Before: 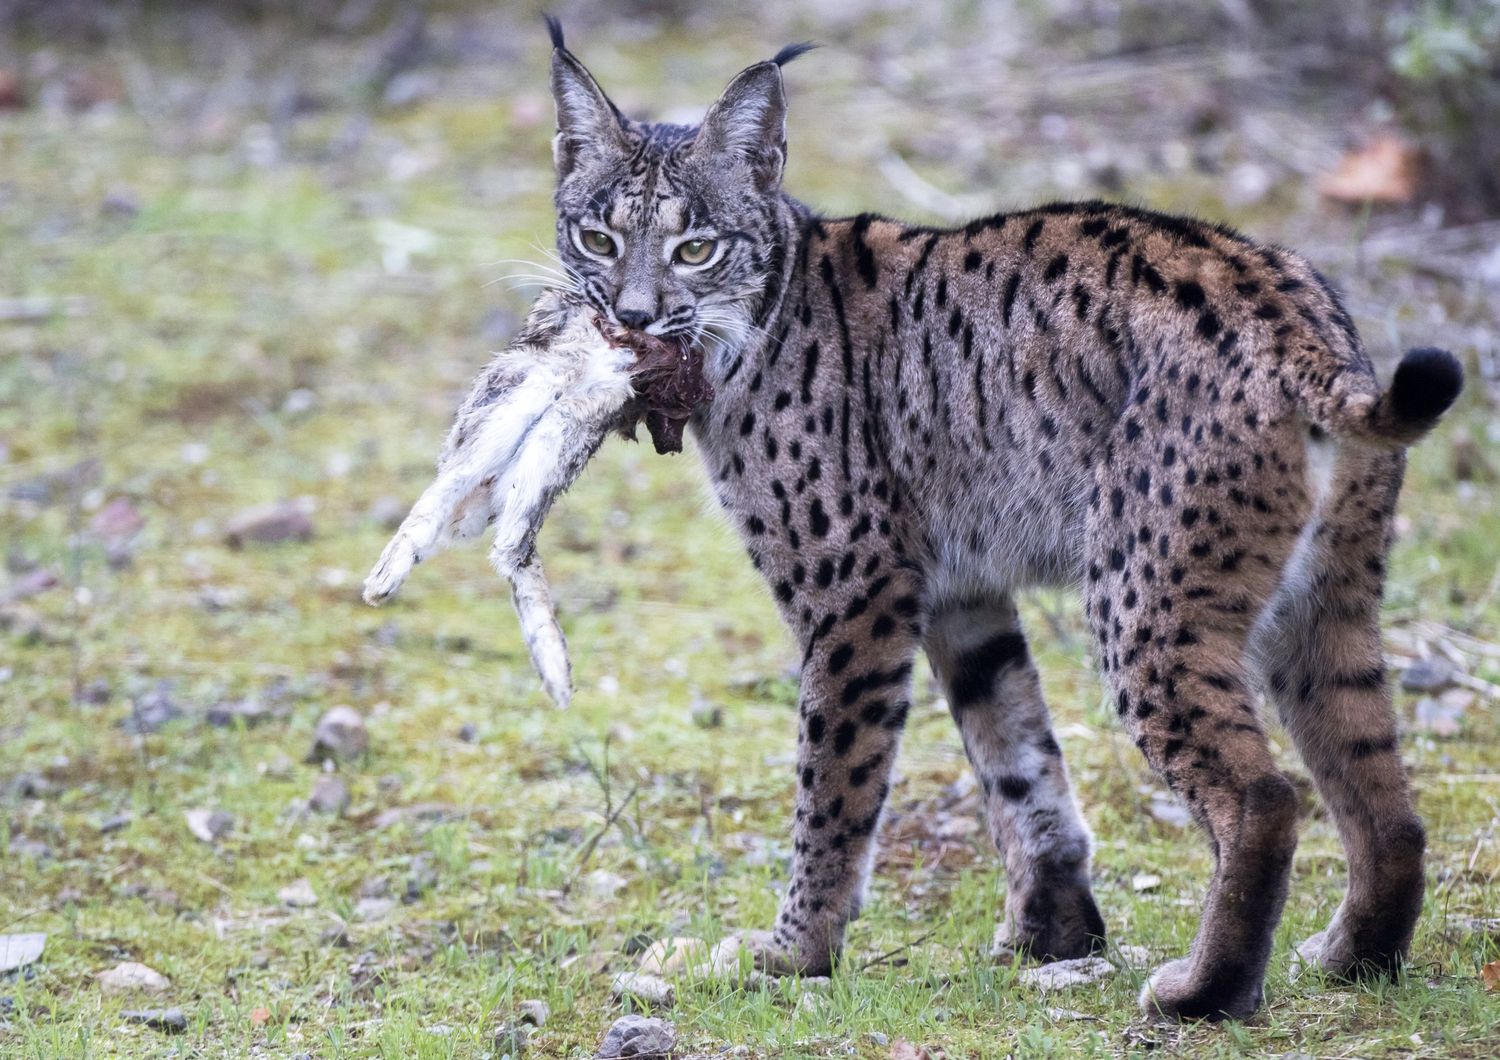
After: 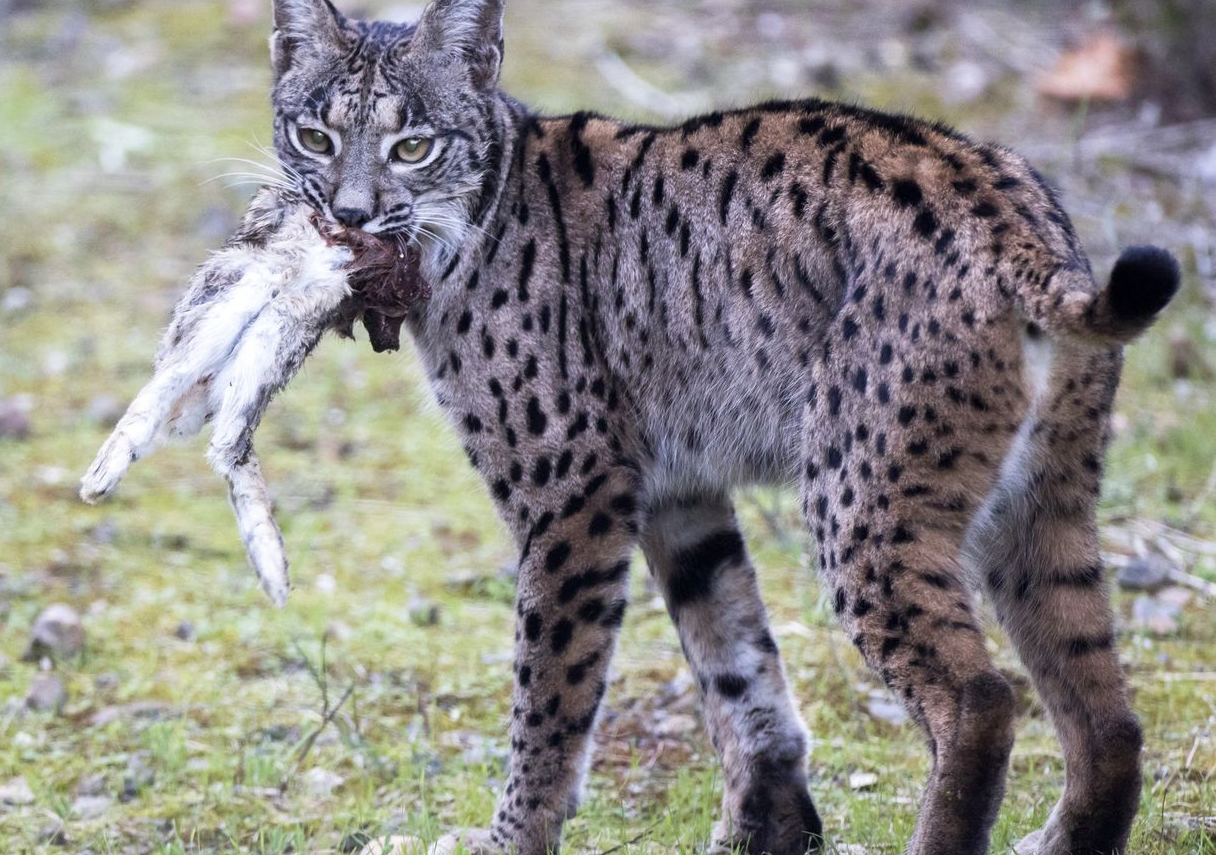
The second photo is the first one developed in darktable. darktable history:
crop: left 18.903%, top 9.629%, right 0%, bottom 9.678%
